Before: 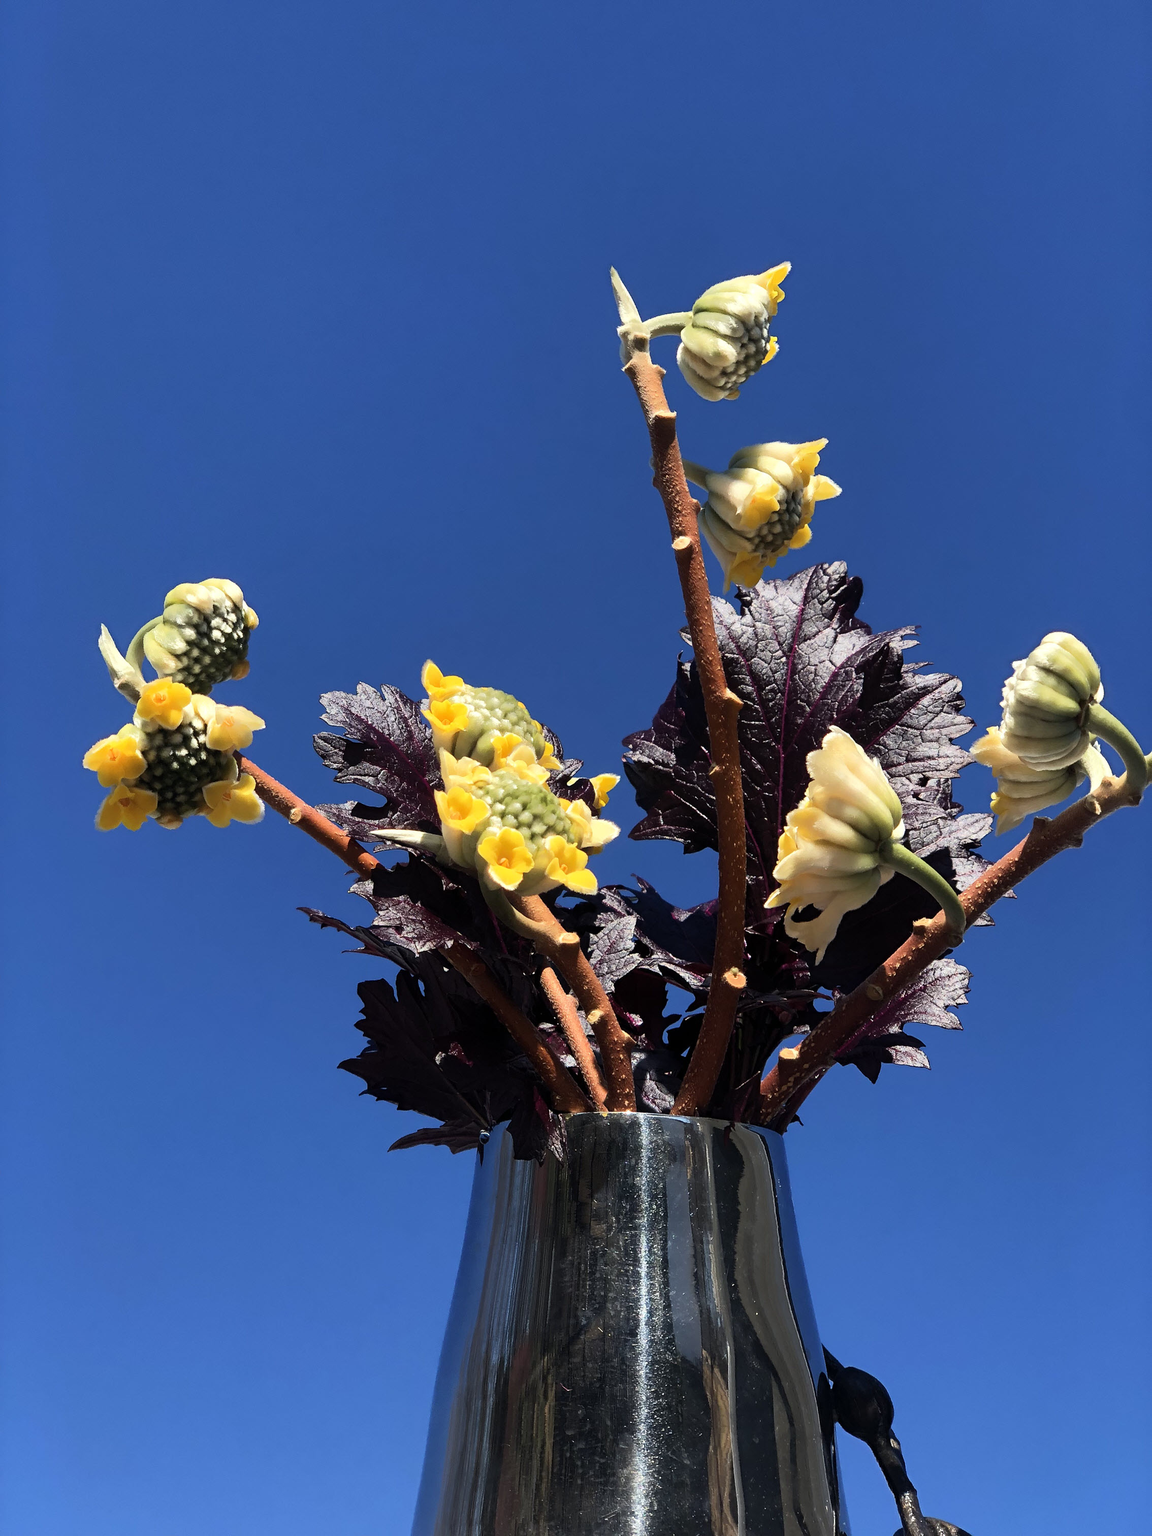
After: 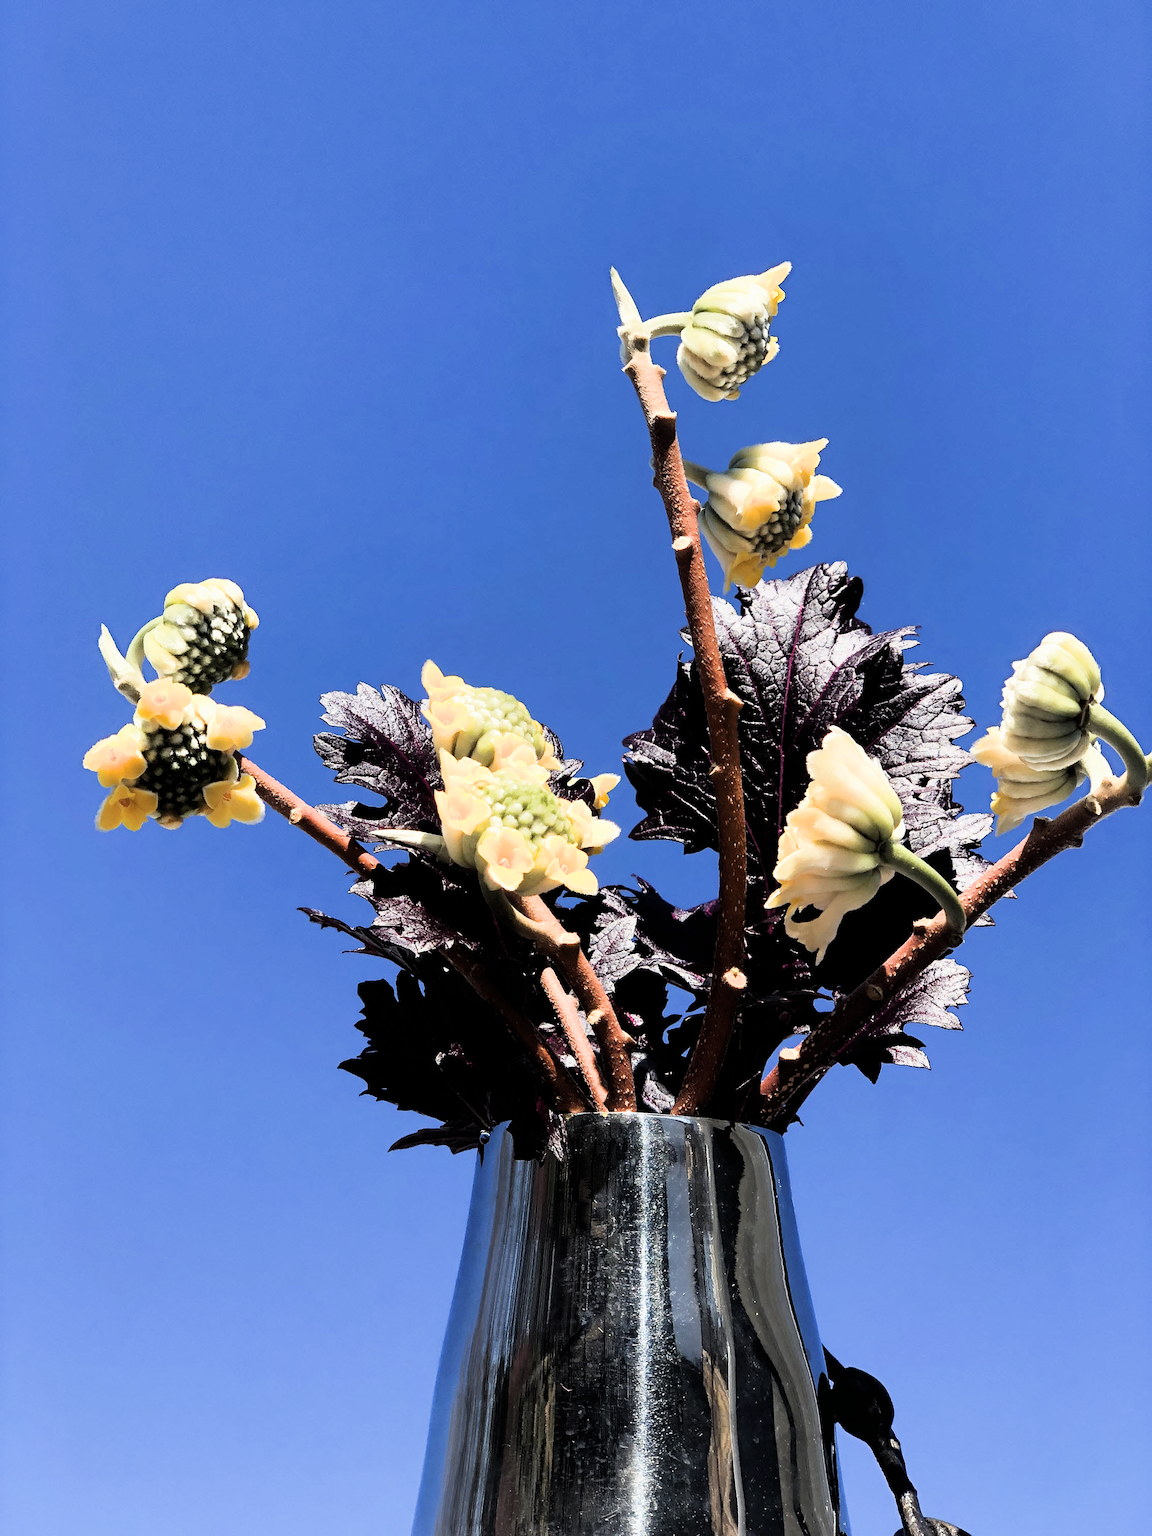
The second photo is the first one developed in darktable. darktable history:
filmic rgb: black relative exposure -5 EV, hardness 2.88, contrast 1.3, highlights saturation mix -30%
exposure: exposure 1.089 EV, compensate highlight preservation false
